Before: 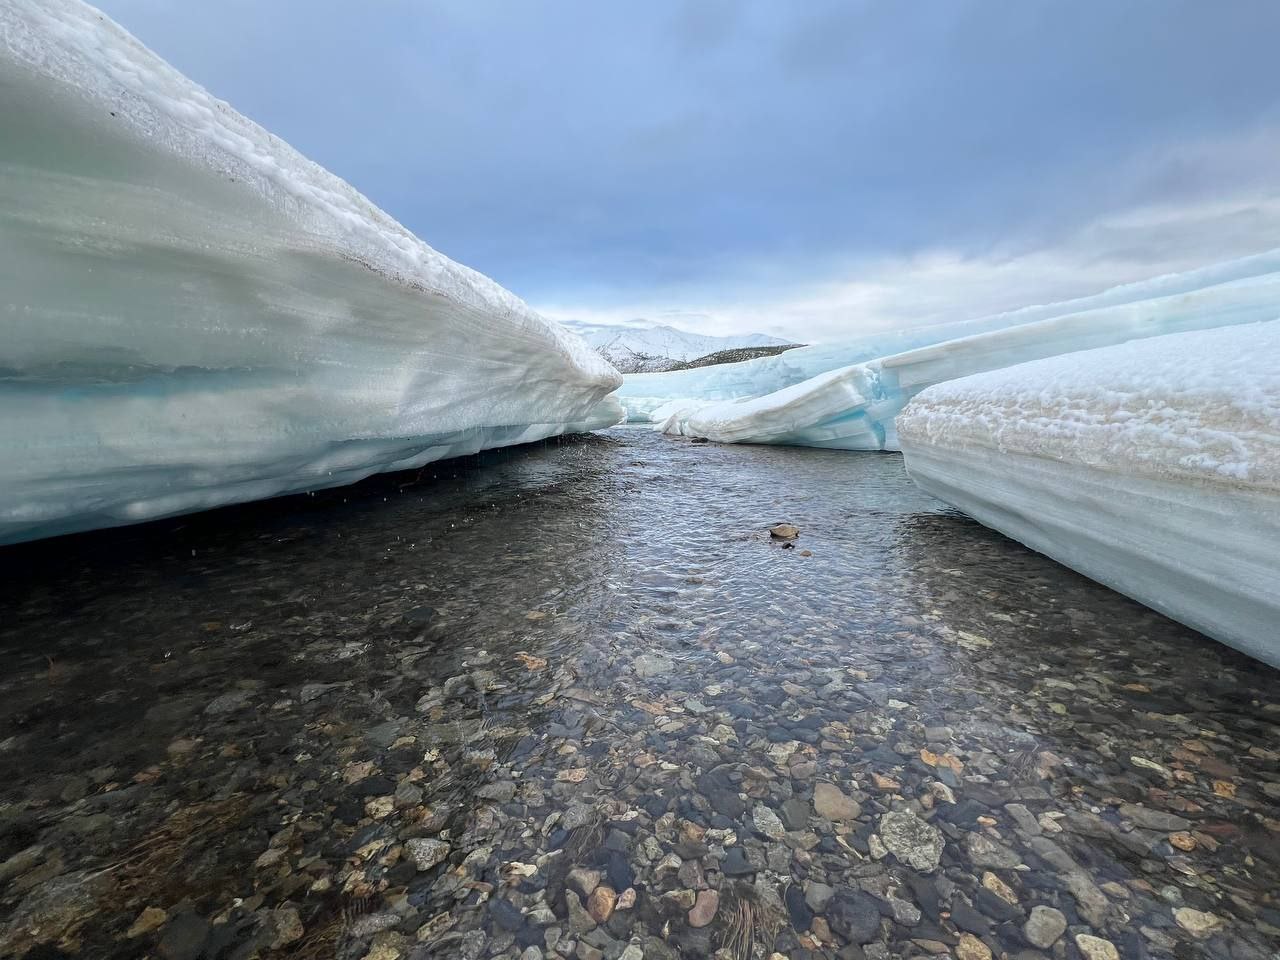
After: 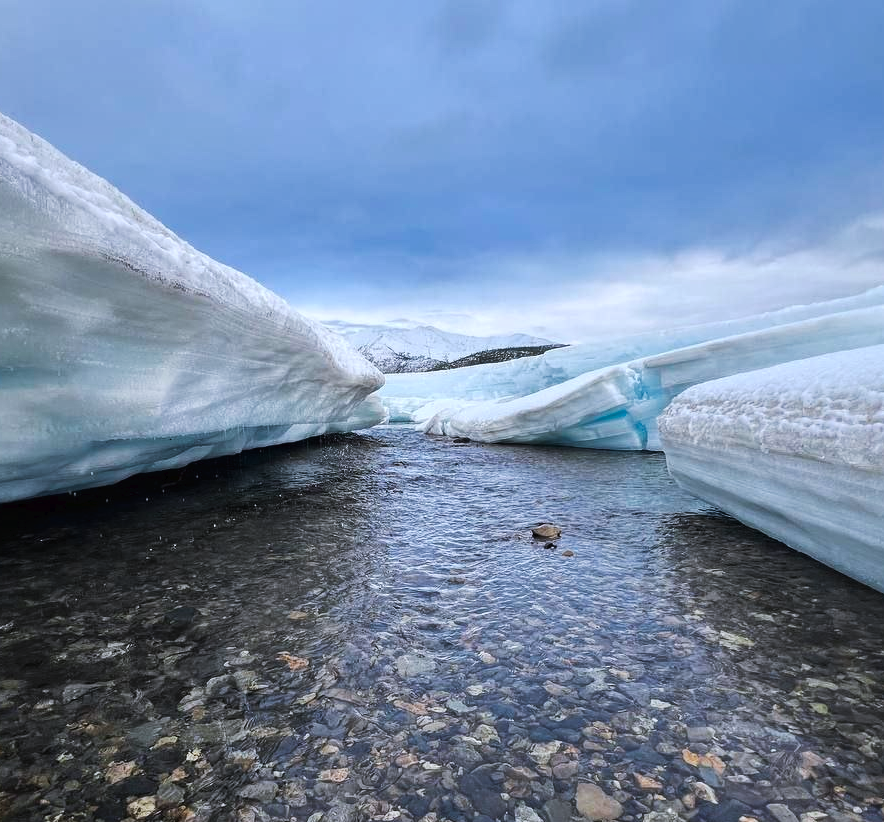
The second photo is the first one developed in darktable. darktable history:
shadows and highlights: soften with gaussian
tone curve: curves: ch0 [(0, 0) (0.003, 0.012) (0.011, 0.015) (0.025, 0.02) (0.044, 0.032) (0.069, 0.044) (0.1, 0.063) (0.136, 0.085) (0.177, 0.121) (0.224, 0.159) (0.277, 0.207) (0.335, 0.261) (0.399, 0.328) (0.468, 0.41) (0.543, 0.506) (0.623, 0.609) (0.709, 0.719) (0.801, 0.82) (0.898, 0.907) (1, 1)], preserve colors none
tone equalizer: edges refinement/feathering 500, mask exposure compensation -1.57 EV, preserve details no
crop: left 18.616%, right 12.303%, bottom 14.288%
color calibration: illuminant as shot in camera, x 0.358, y 0.373, temperature 4628.91 K
